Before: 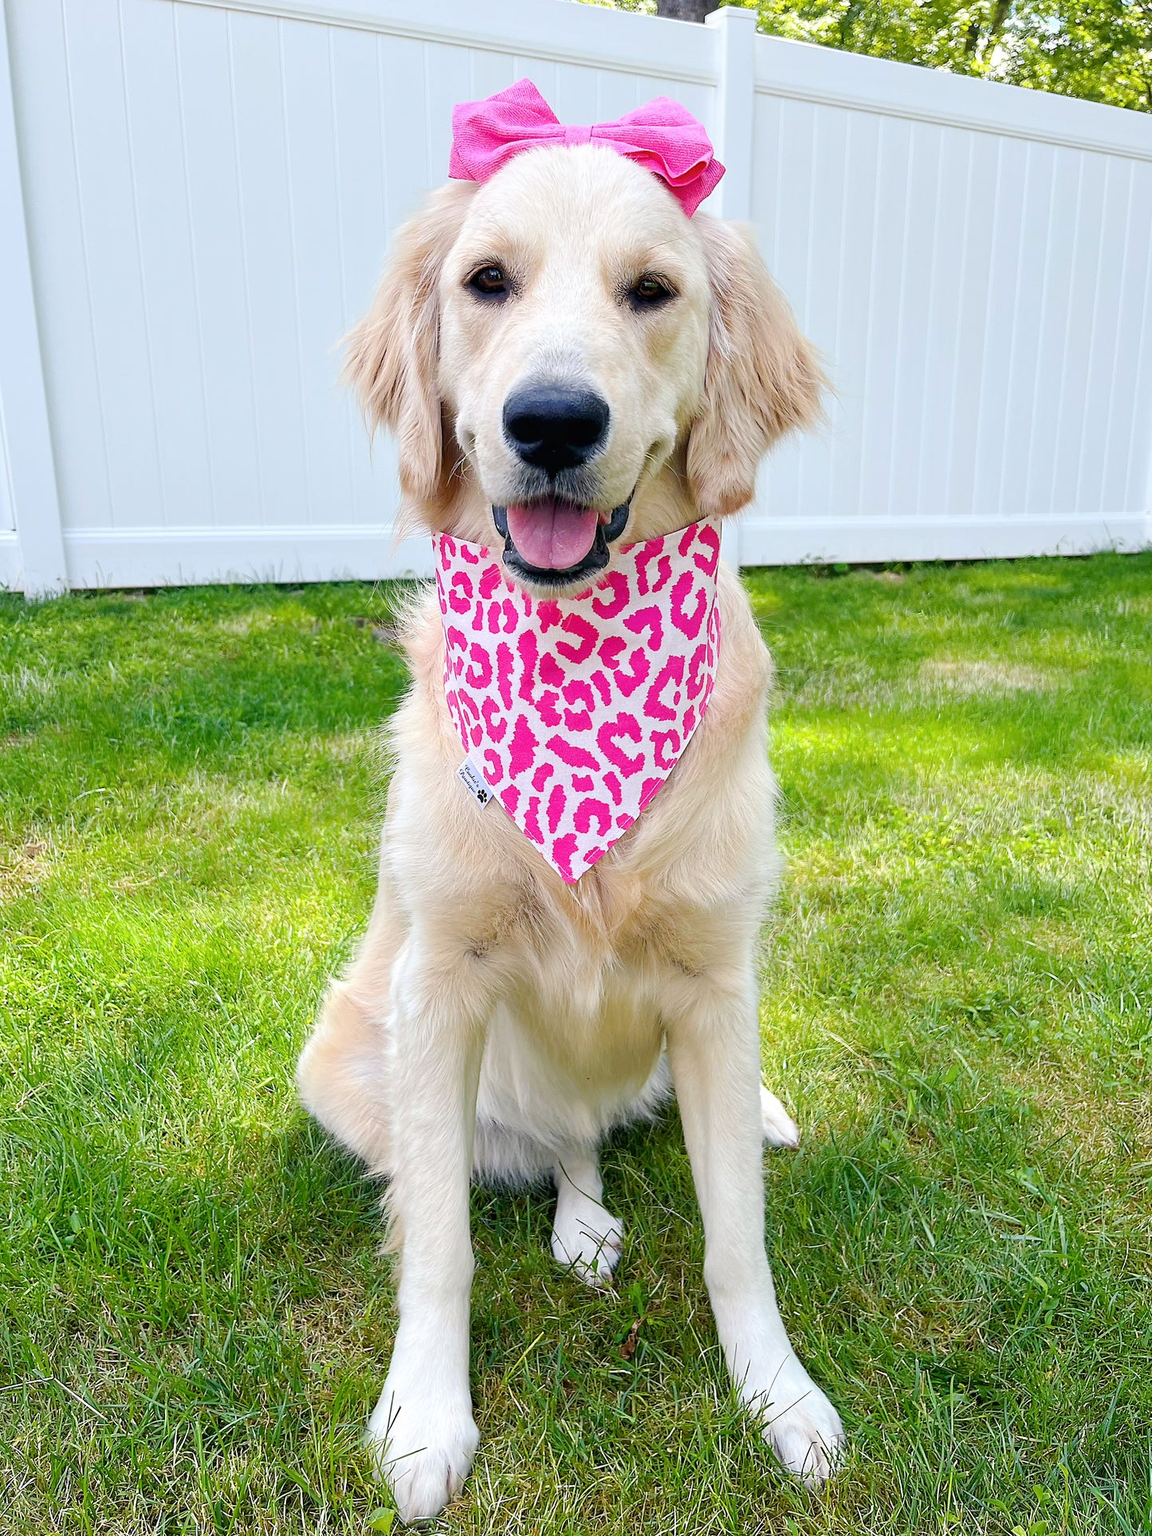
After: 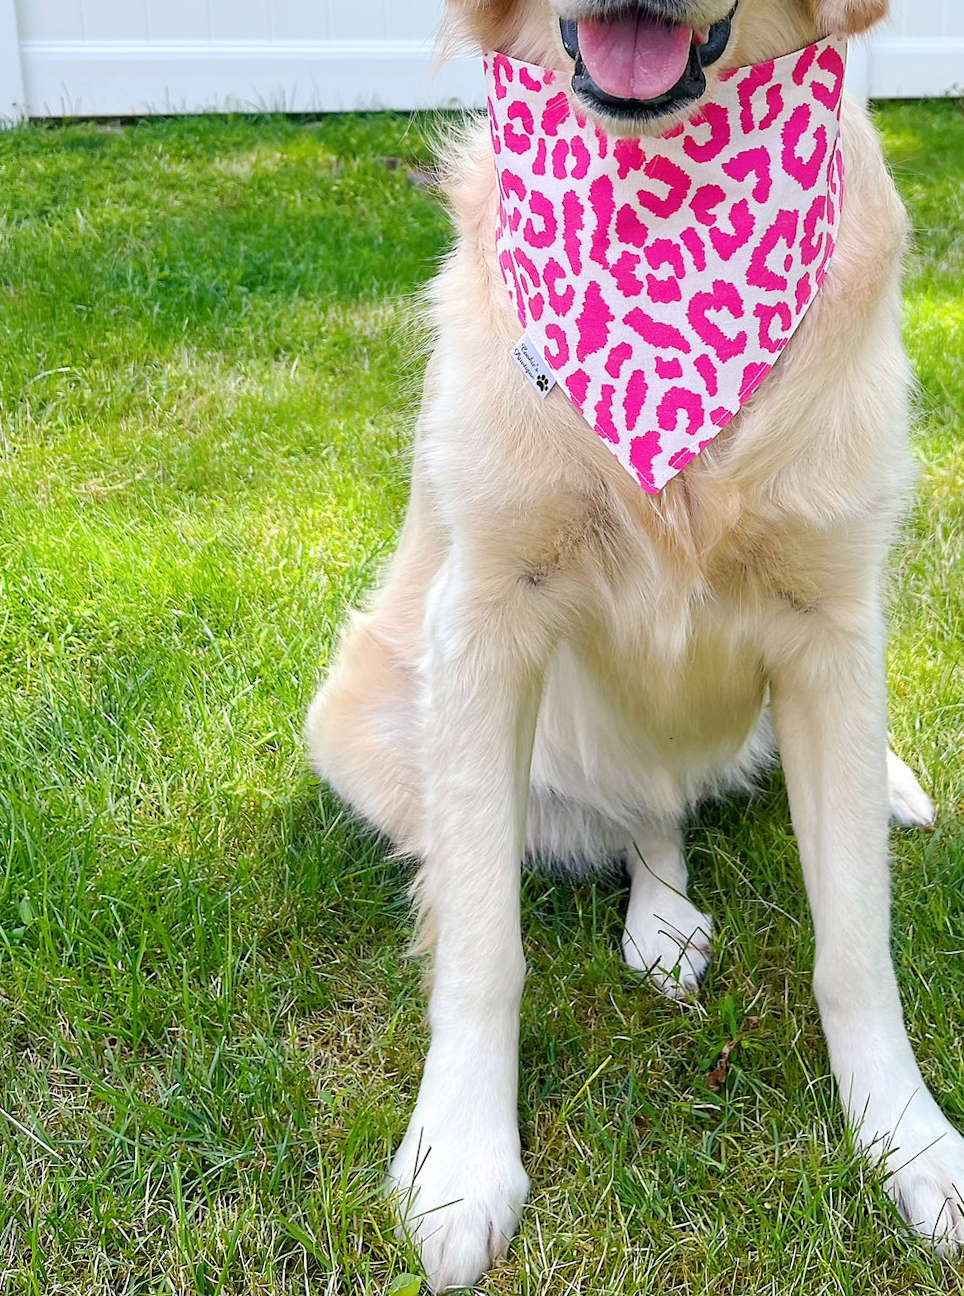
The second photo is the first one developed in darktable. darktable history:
crop and rotate: angle -0.687°, left 3.575%, top 31.634%, right 28.612%
